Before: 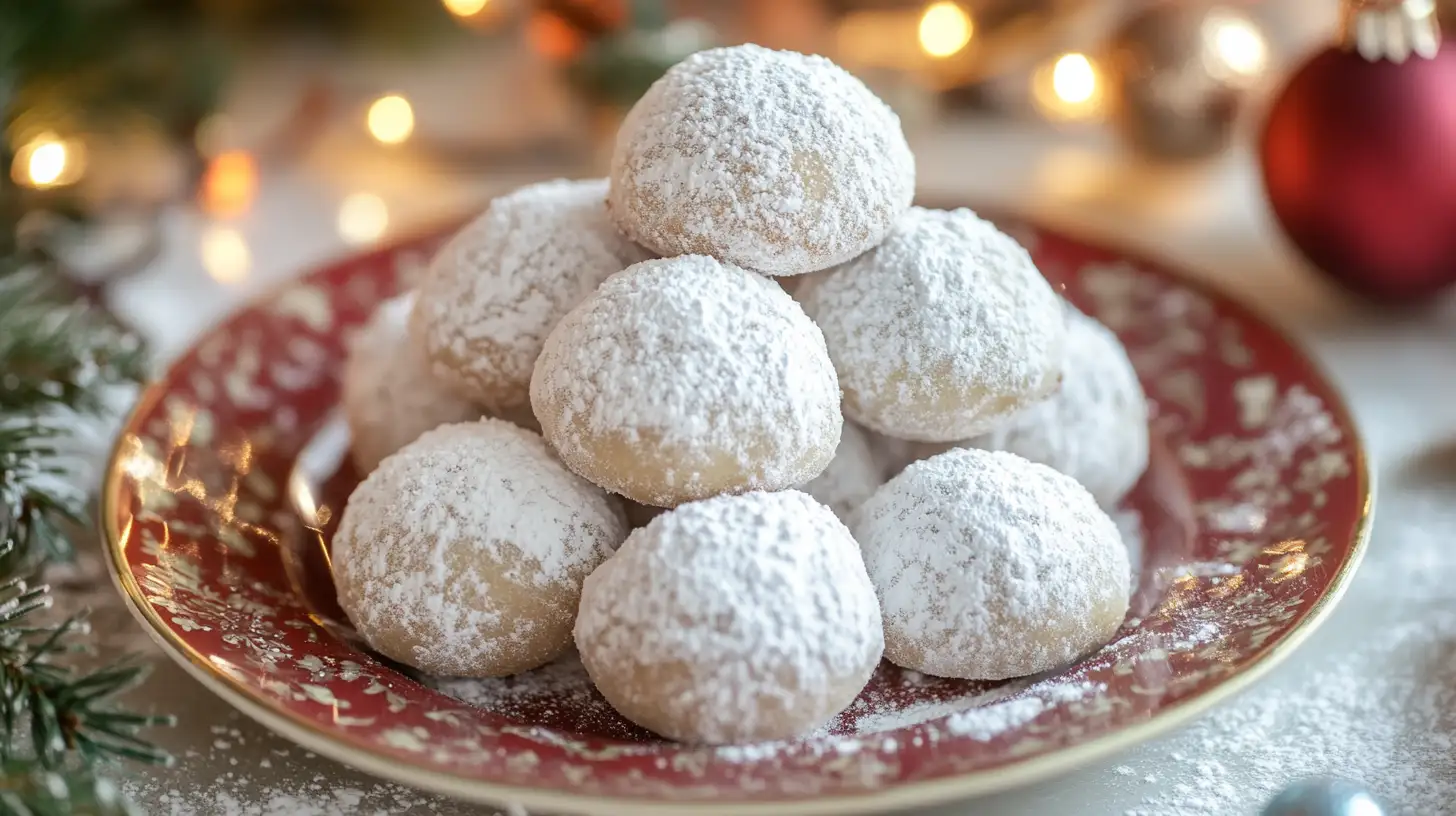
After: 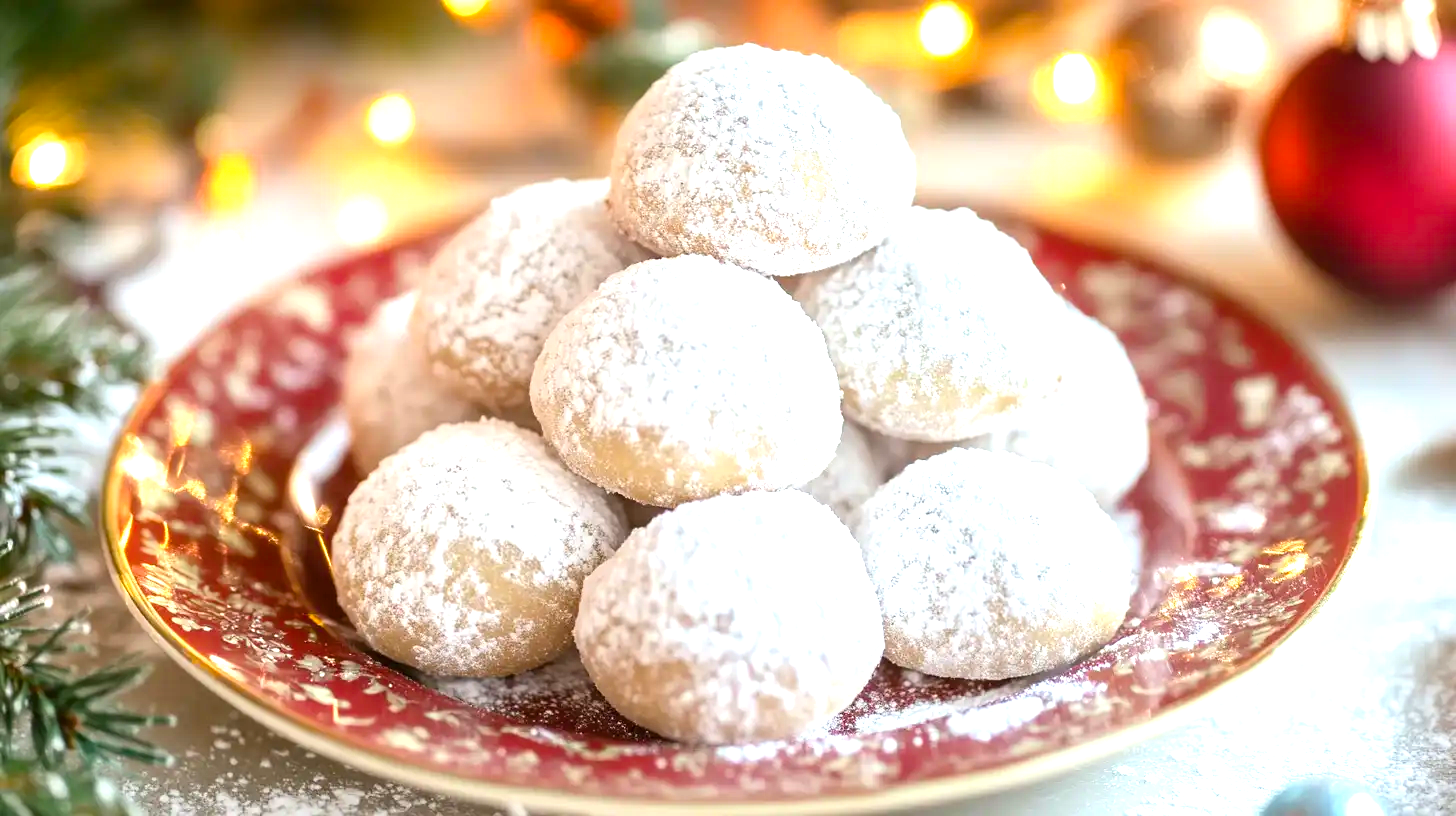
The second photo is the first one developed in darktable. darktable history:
exposure: black level correction 0, exposure 1.1 EV, compensate exposure bias true, compensate highlight preservation false
color balance rgb: perceptual saturation grading › global saturation 20%, global vibrance 20%
